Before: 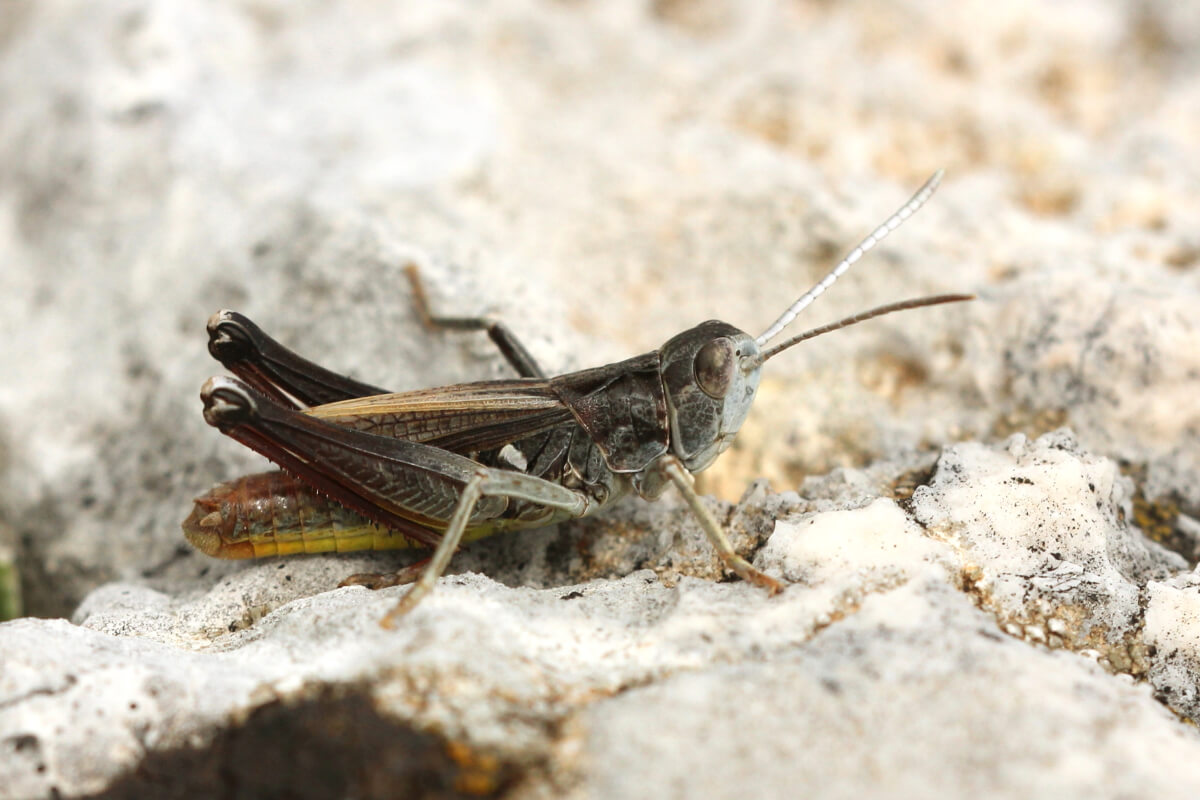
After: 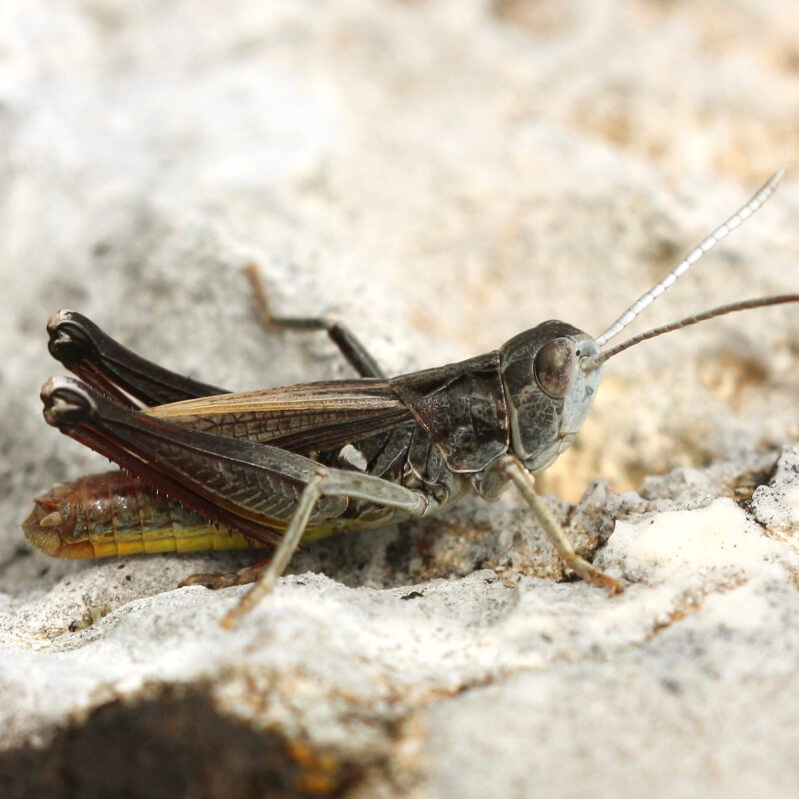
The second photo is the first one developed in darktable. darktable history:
crop and rotate: left 13.367%, right 20.032%
